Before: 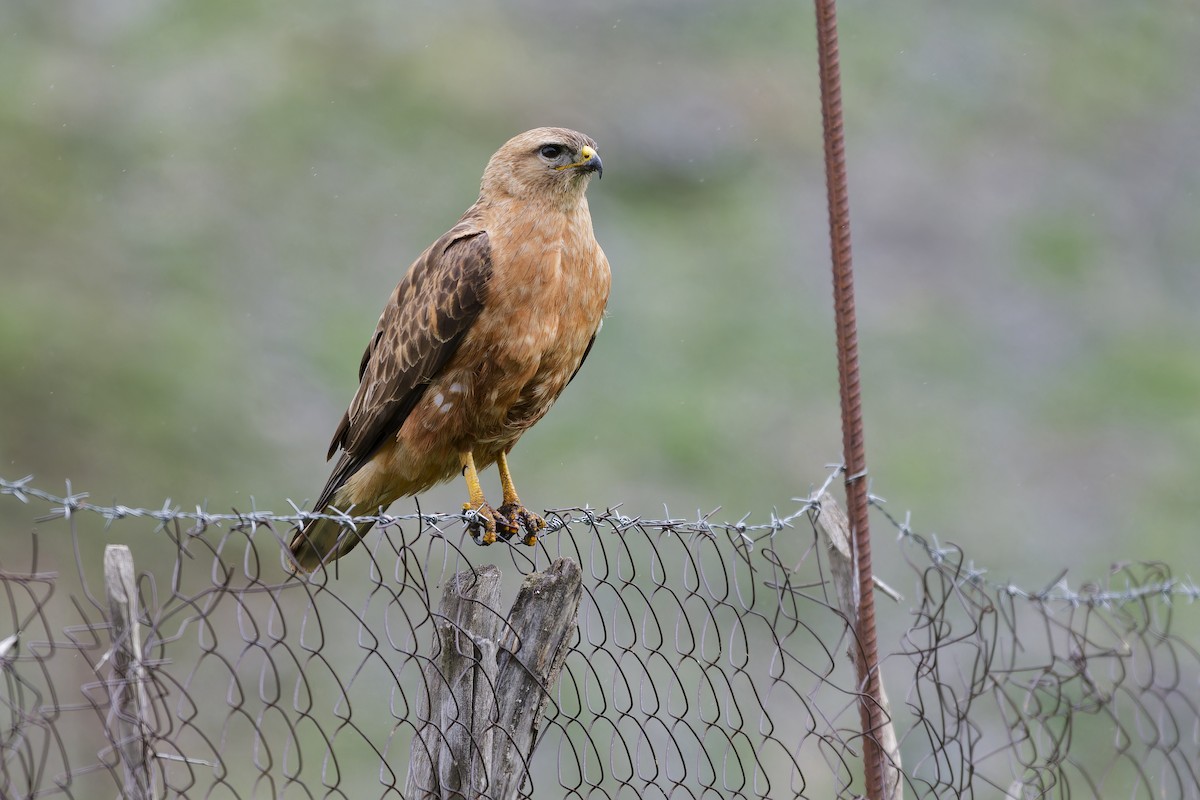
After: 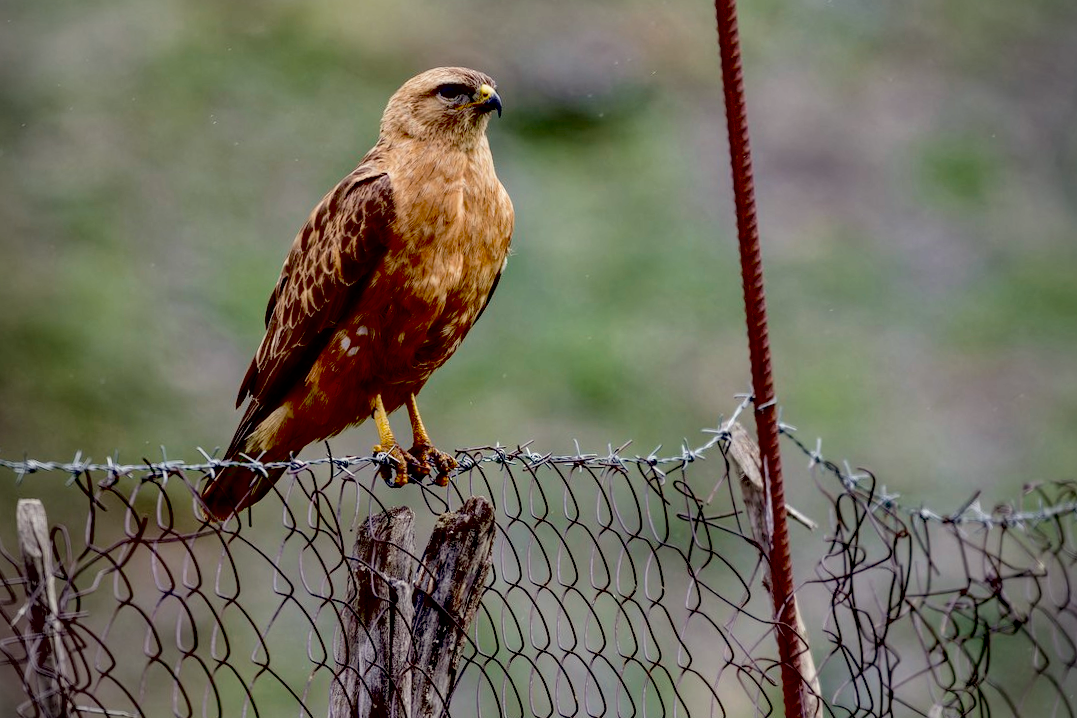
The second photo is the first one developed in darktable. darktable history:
local contrast: on, module defaults
velvia: strength 45%
exposure: black level correction 0.1, exposure -0.092 EV, compensate highlight preservation false
color correction: highlights a* -0.95, highlights b* 4.5, shadows a* 3.55
vignetting: on, module defaults
contrast brightness saturation: contrast 0.1, saturation -0.36
crop and rotate: angle 1.96°, left 5.673%, top 5.673%
